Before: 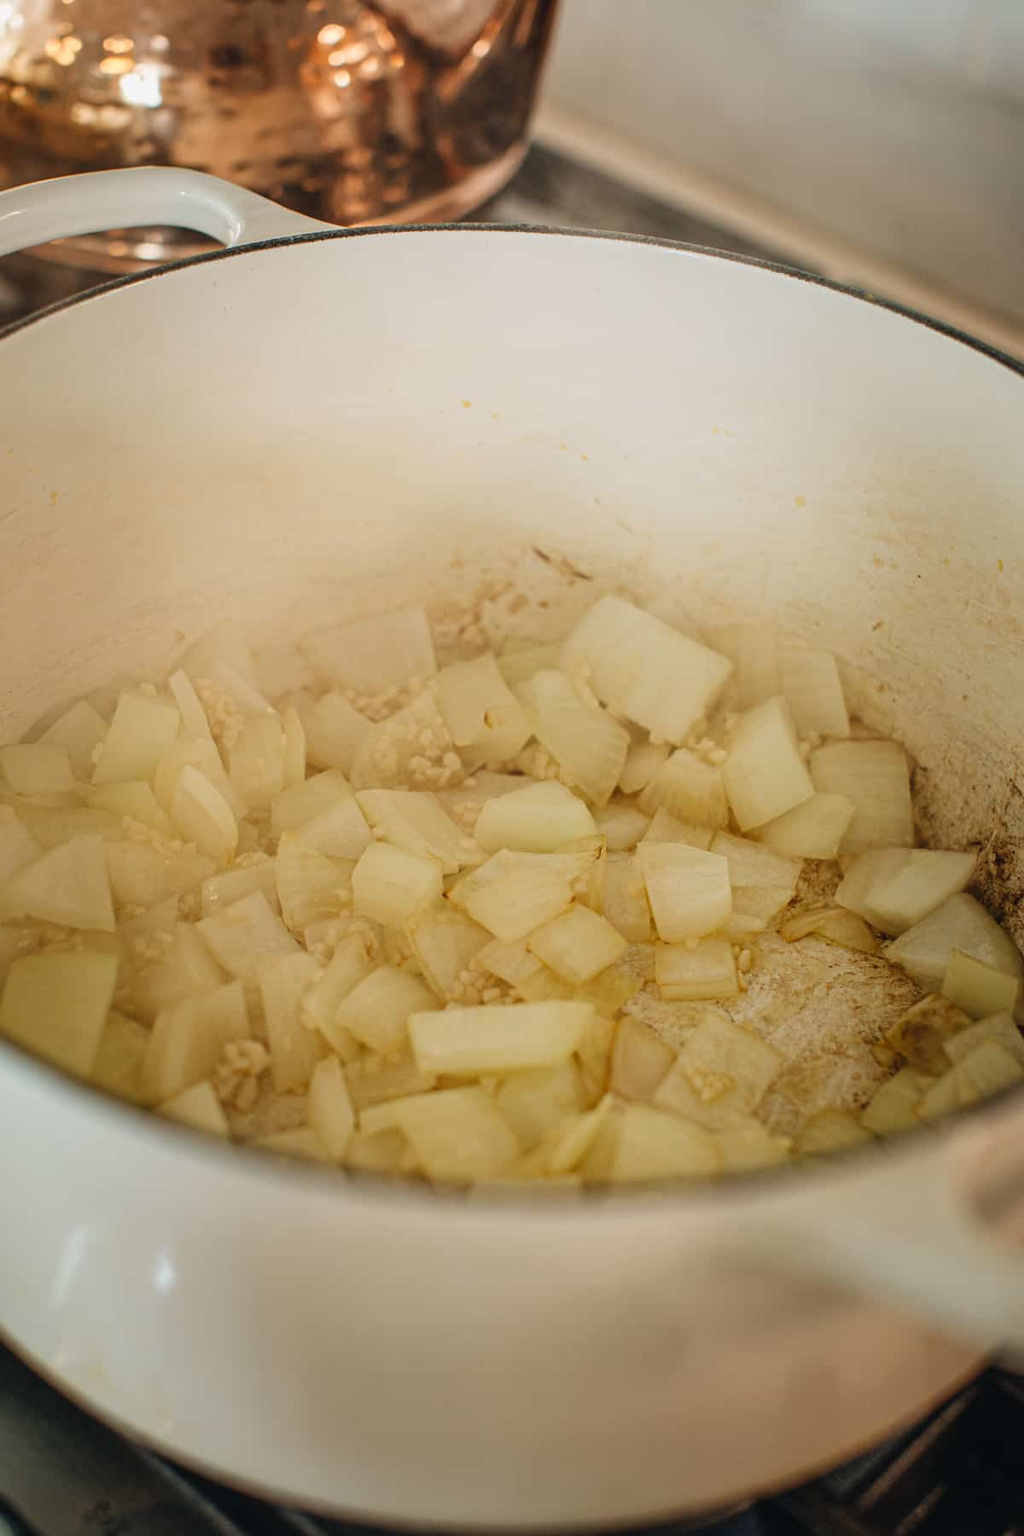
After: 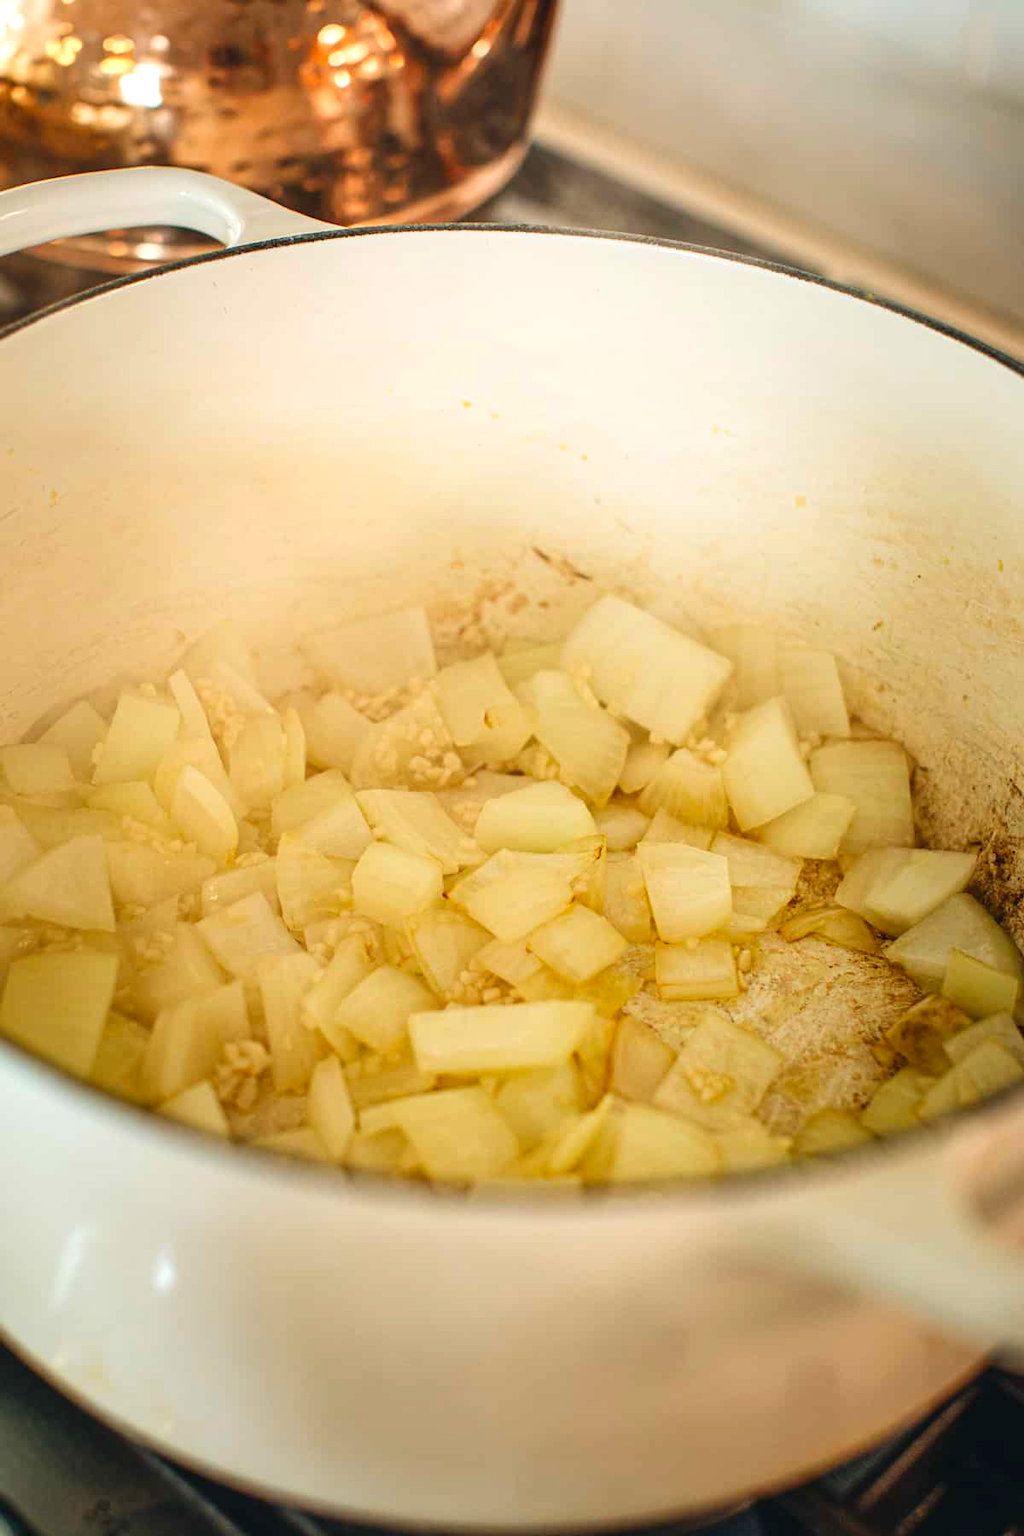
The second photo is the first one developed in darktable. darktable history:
exposure: black level correction 0, exposure 0.5 EV, compensate highlight preservation false
contrast brightness saturation: contrast 0.09, saturation 0.28
